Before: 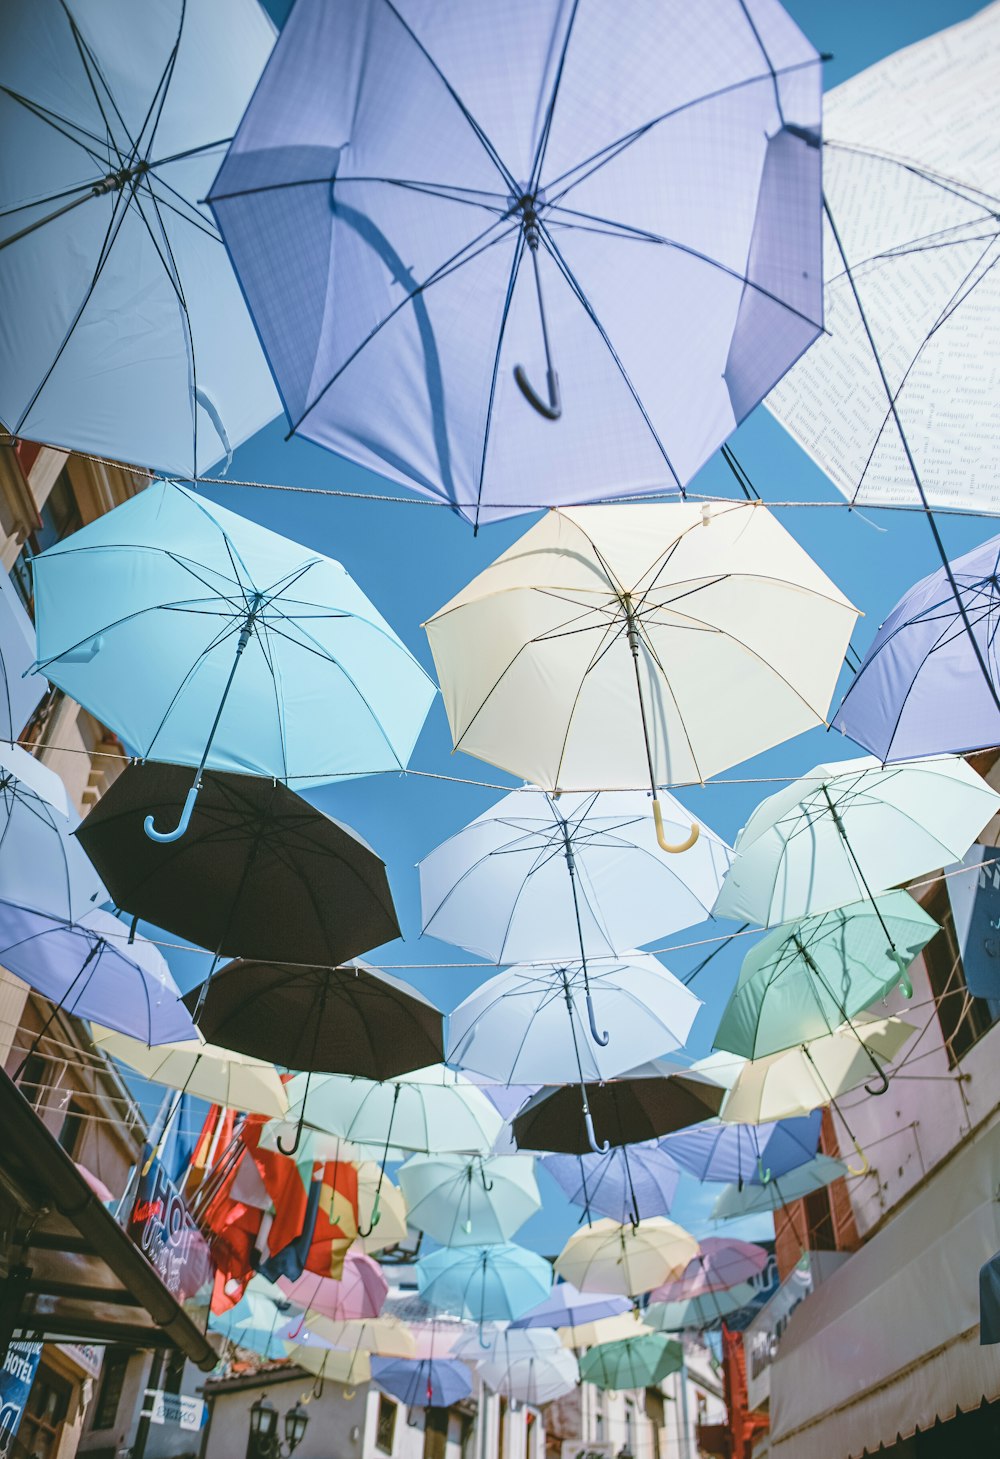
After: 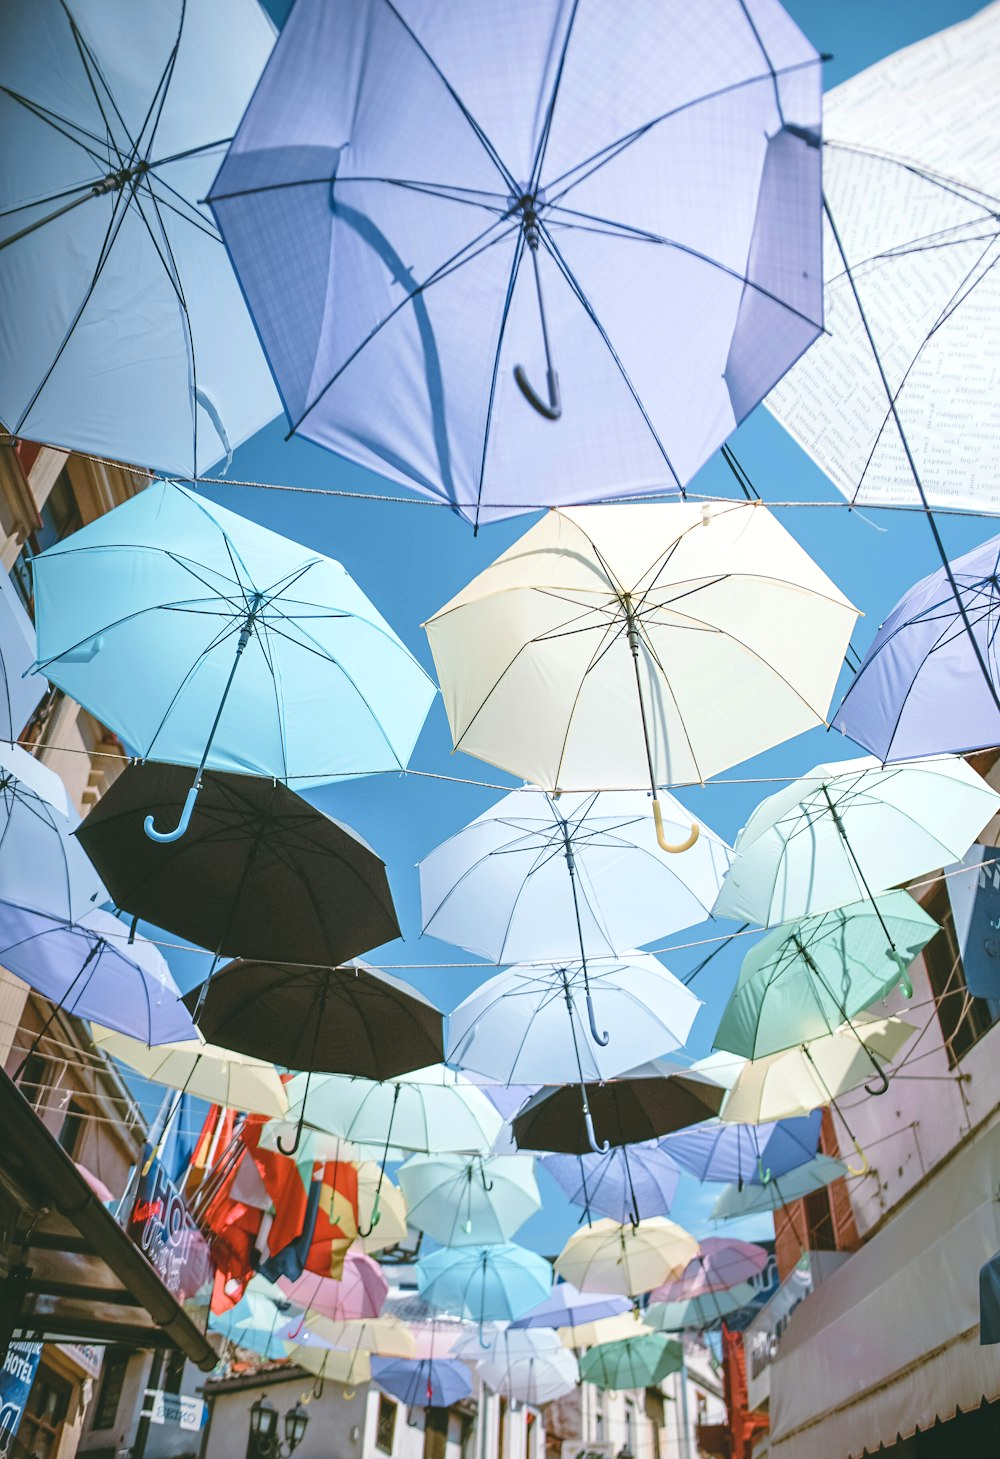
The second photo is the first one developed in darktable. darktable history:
exposure: black level correction 0, exposure 0.2 EV, compensate exposure bias true, compensate highlight preservation false
rotate and perspective: automatic cropping off
